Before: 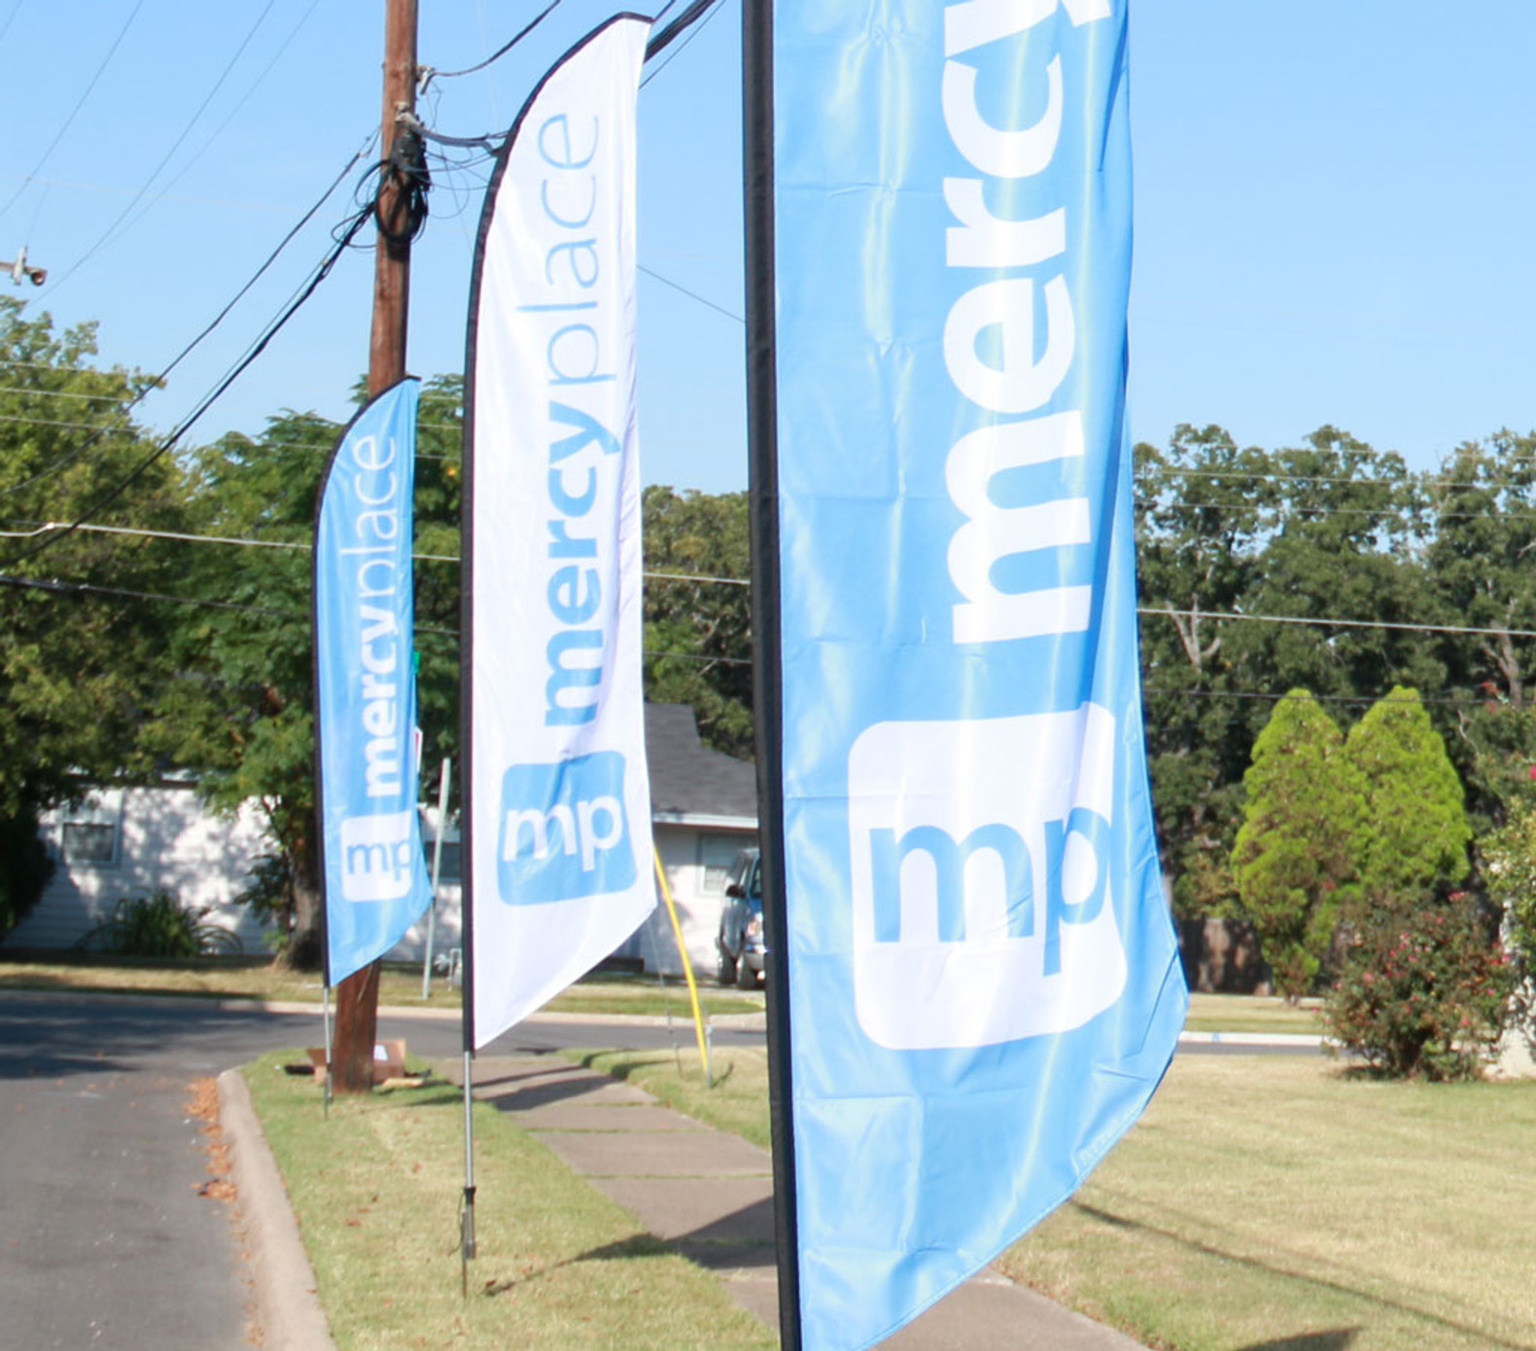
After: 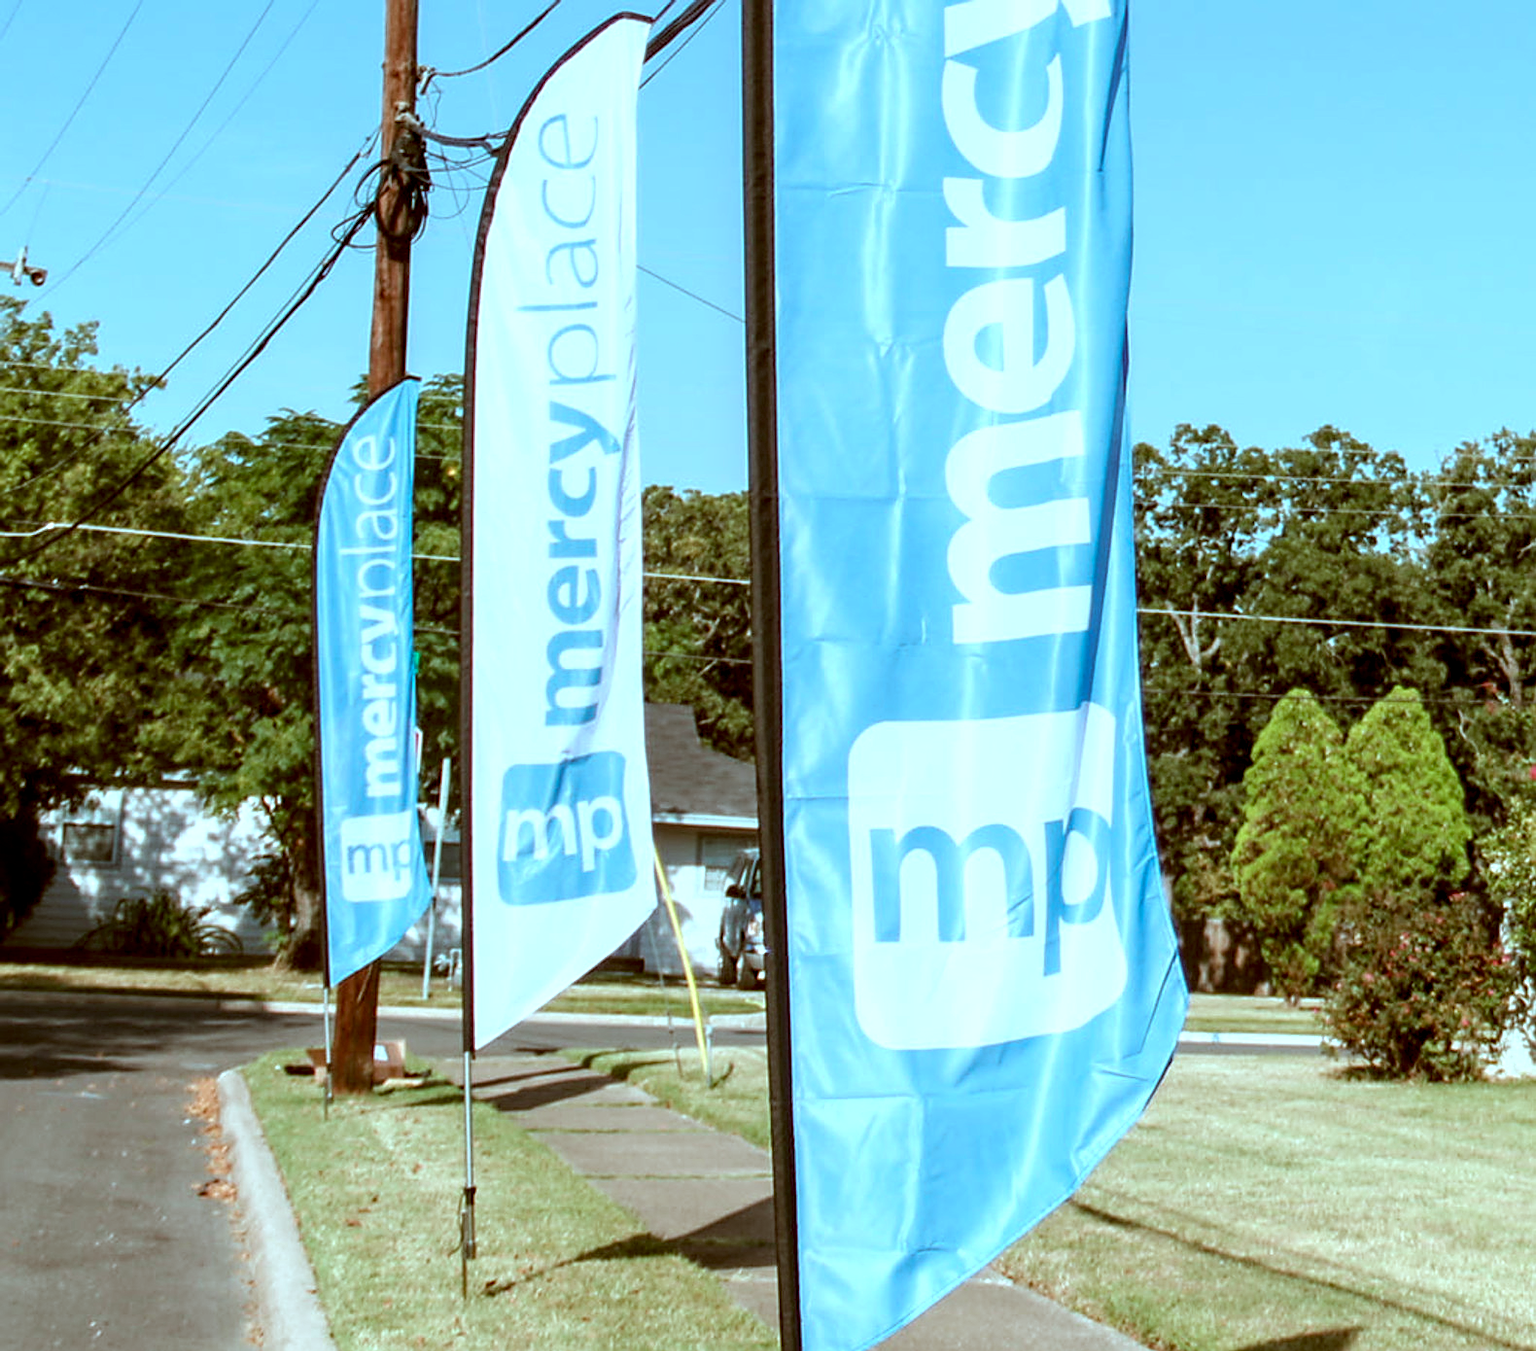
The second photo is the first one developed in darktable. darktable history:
sharpen: amount 0.498
local contrast: highlights 60%, shadows 61%, detail 160%
color correction: highlights a* -14.22, highlights b* -16.46, shadows a* 10.31, shadows b* 29.32
